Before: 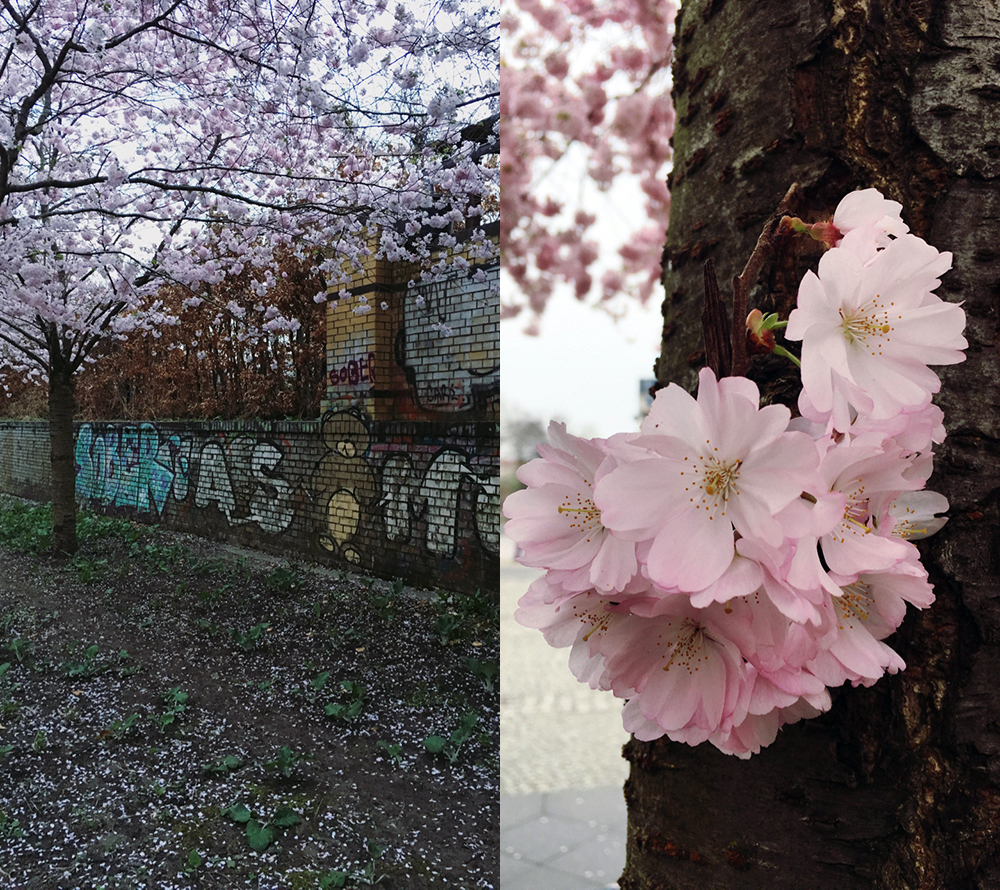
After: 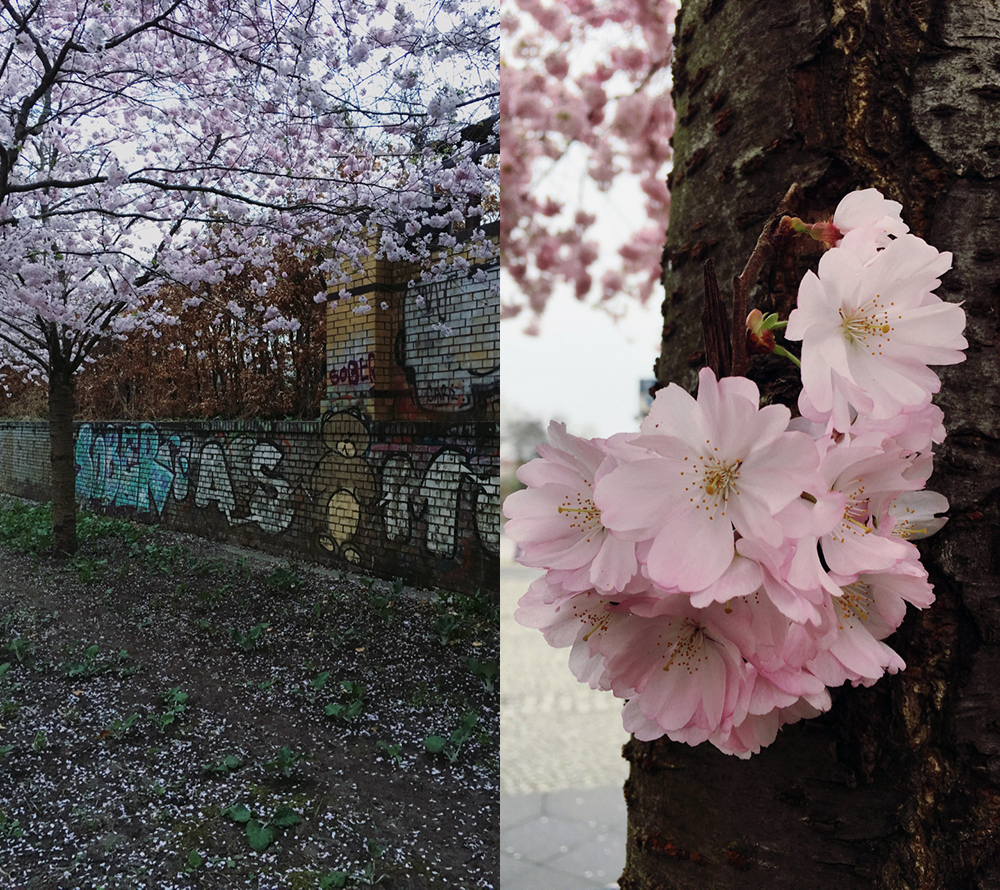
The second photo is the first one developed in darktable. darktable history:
exposure: exposure -0.153 EV, compensate highlight preservation false
